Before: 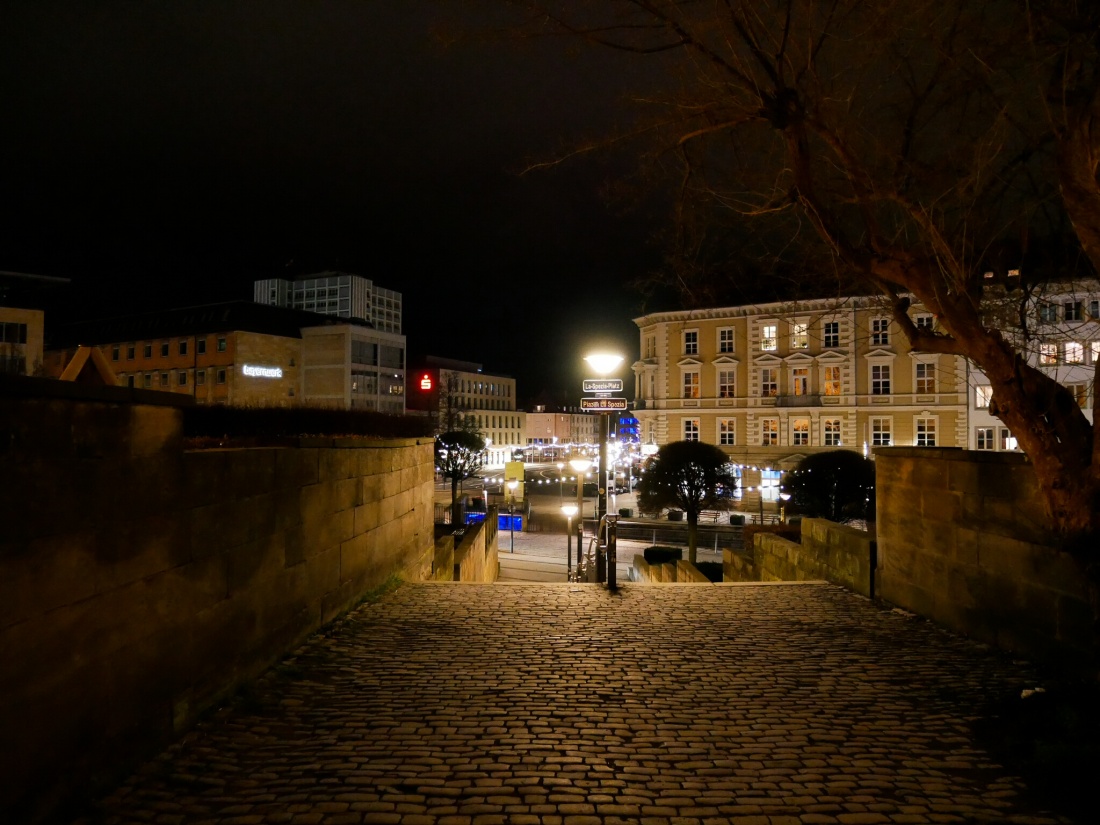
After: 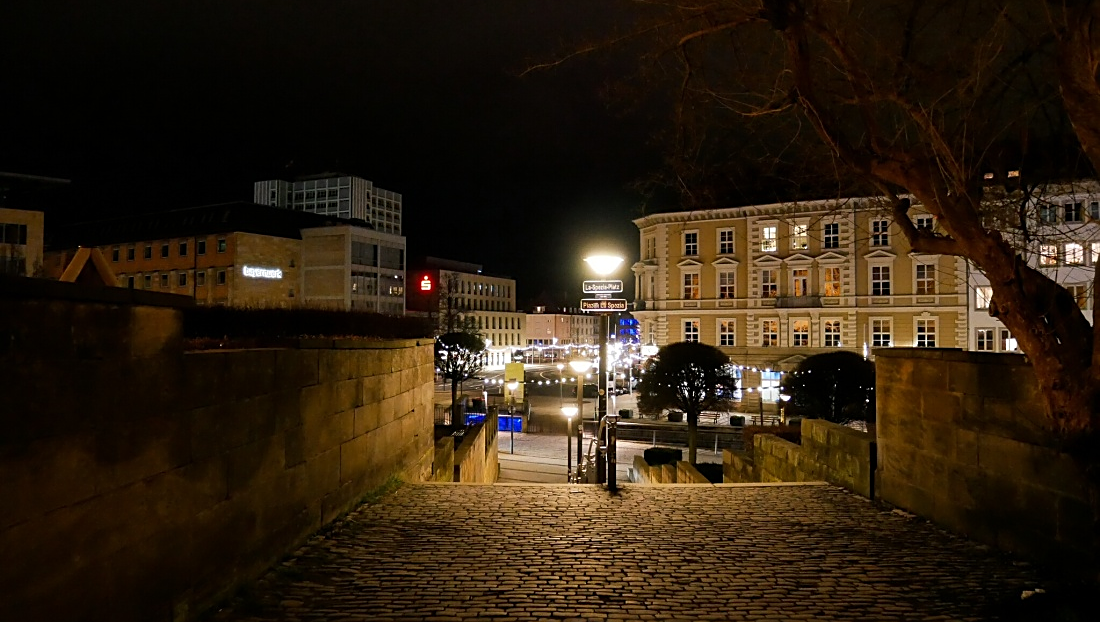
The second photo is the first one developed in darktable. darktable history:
crop and rotate: top 12.083%, bottom 12.469%
sharpen: on, module defaults
tone equalizer: edges refinement/feathering 500, mask exposure compensation -1.57 EV, preserve details no
